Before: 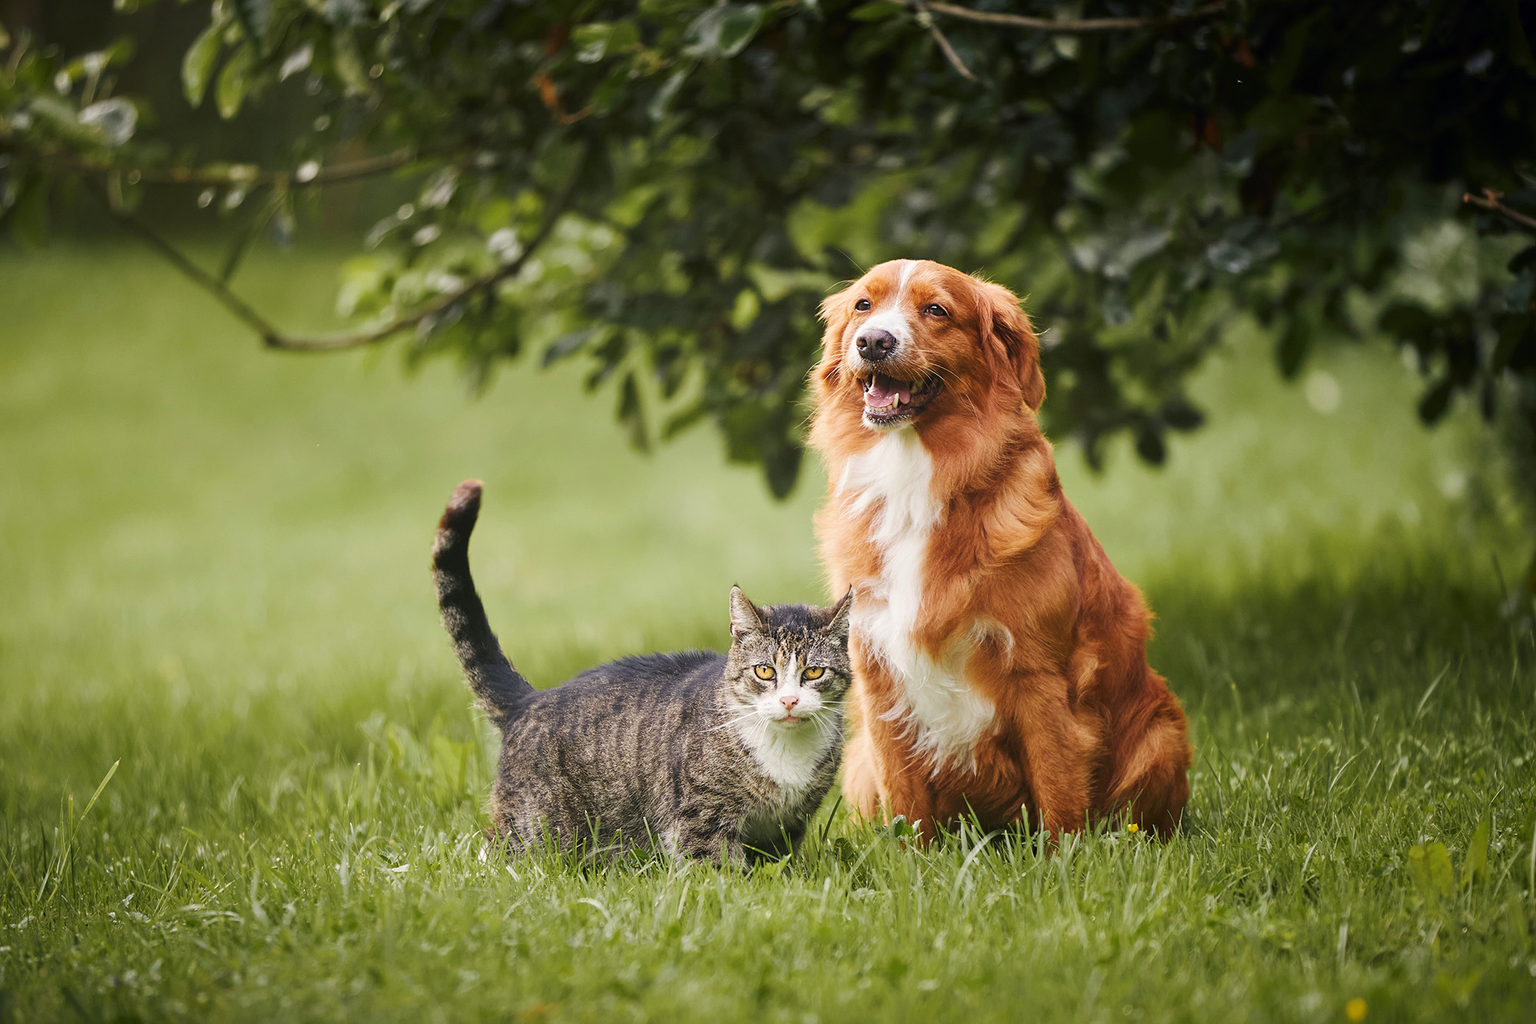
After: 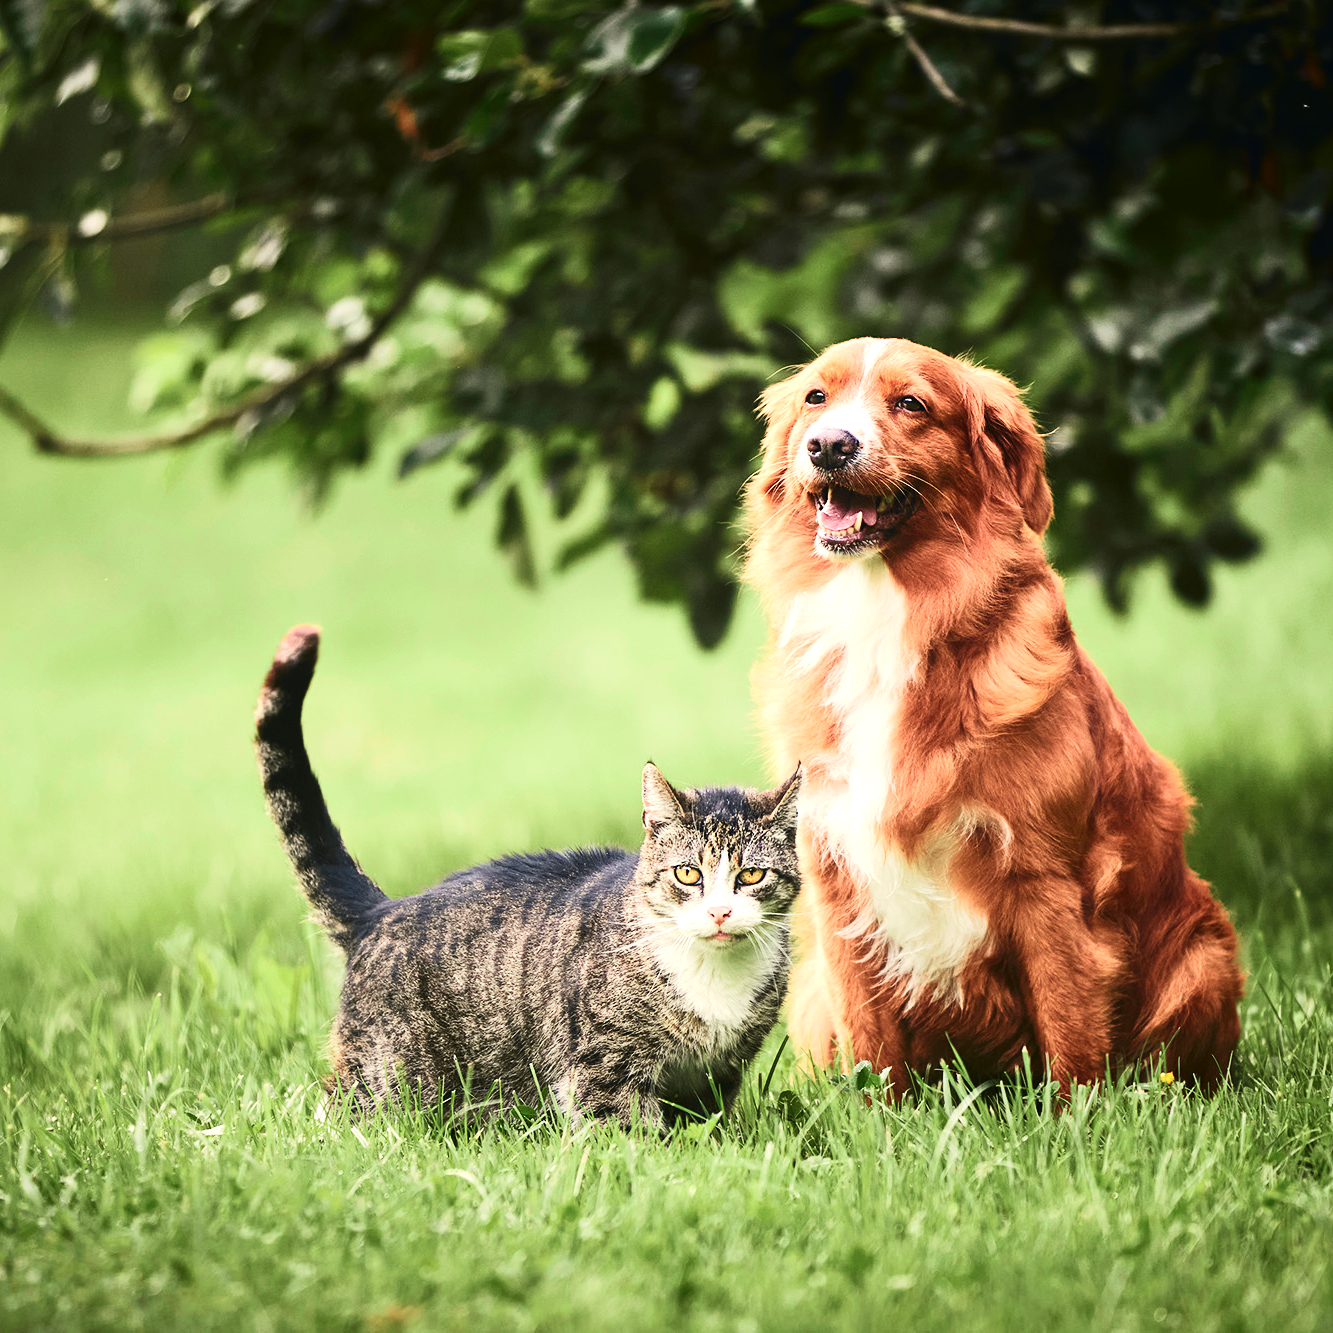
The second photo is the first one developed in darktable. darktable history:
tone equalizer: -8 EV -0.75 EV, -7 EV -0.7 EV, -6 EV -0.6 EV, -5 EV -0.4 EV, -3 EV 0.4 EV, -2 EV 0.6 EV, -1 EV 0.7 EV, +0 EV 0.75 EV, edges refinement/feathering 500, mask exposure compensation -1.57 EV, preserve details no
white balance: red 1.009, blue 0.985
crop: left 15.419%, right 17.914%
tone curve: curves: ch0 [(0, 0.013) (0.104, 0.103) (0.258, 0.267) (0.448, 0.487) (0.709, 0.794) (0.886, 0.922) (0.994, 0.971)]; ch1 [(0, 0) (0.335, 0.298) (0.446, 0.413) (0.488, 0.484) (0.515, 0.508) (0.566, 0.593) (0.635, 0.661) (1, 1)]; ch2 [(0, 0) (0.314, 0.301) (0.437, 0.403) (0.502, 0.494) (0.528, 0.54) (0.557, 0.559) (0.612, 0.62) (0.715, 0.691) (1, 1)], color space Lab, independent channels, preserve colors none
